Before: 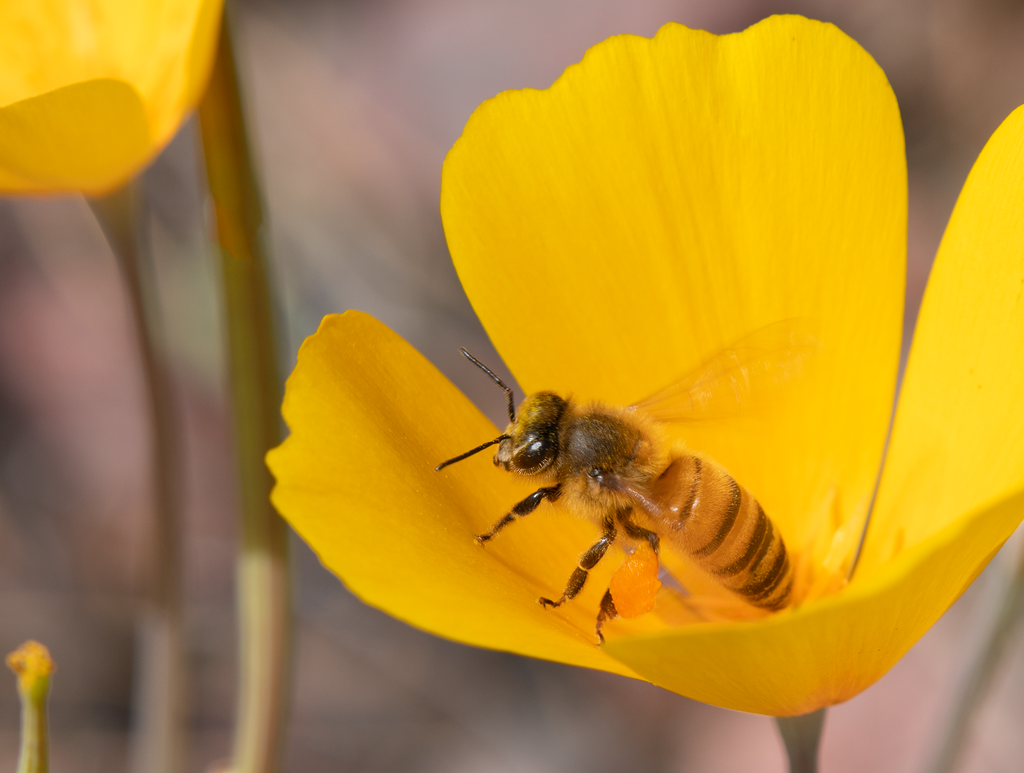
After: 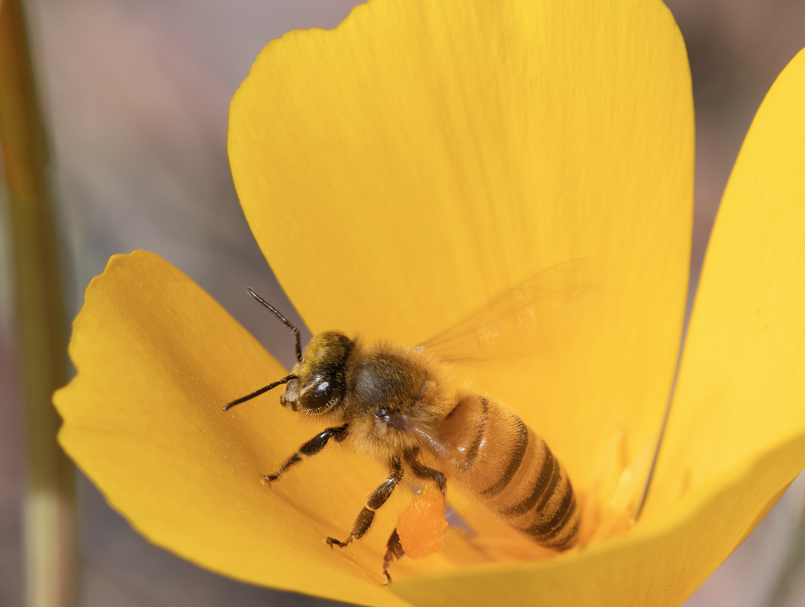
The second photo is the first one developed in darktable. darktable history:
crop and rotate: left 20.878%, top 7.824%, right 0.421%, bottom 13.573%
color correction: highlights b* -0.035, saturation 0.849
